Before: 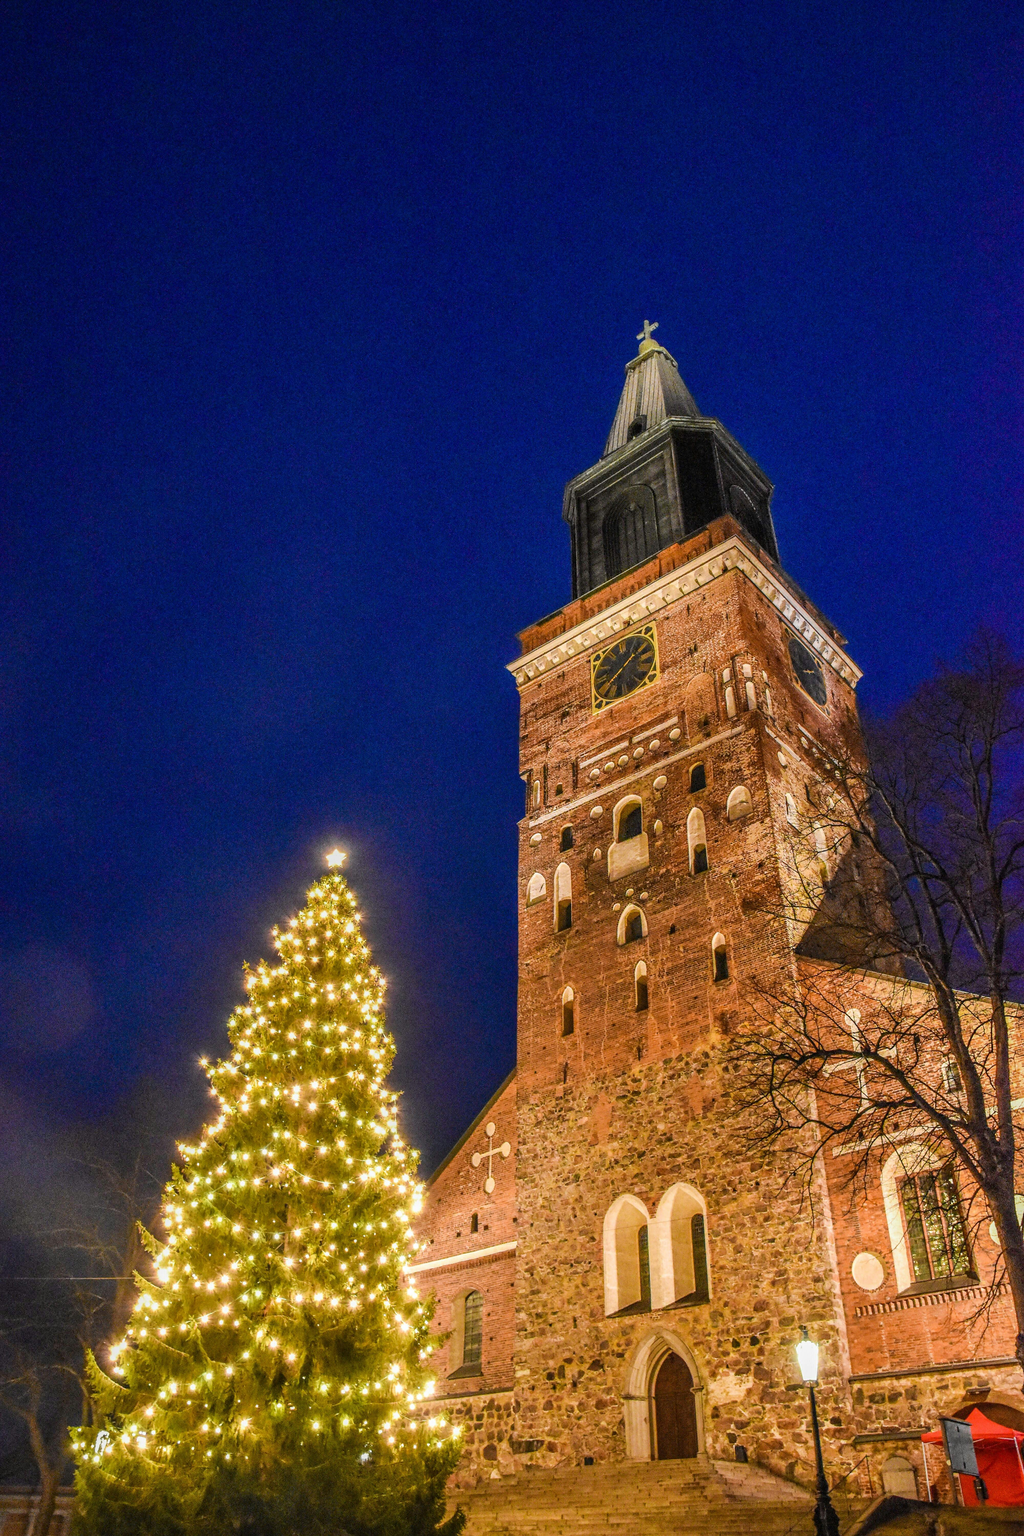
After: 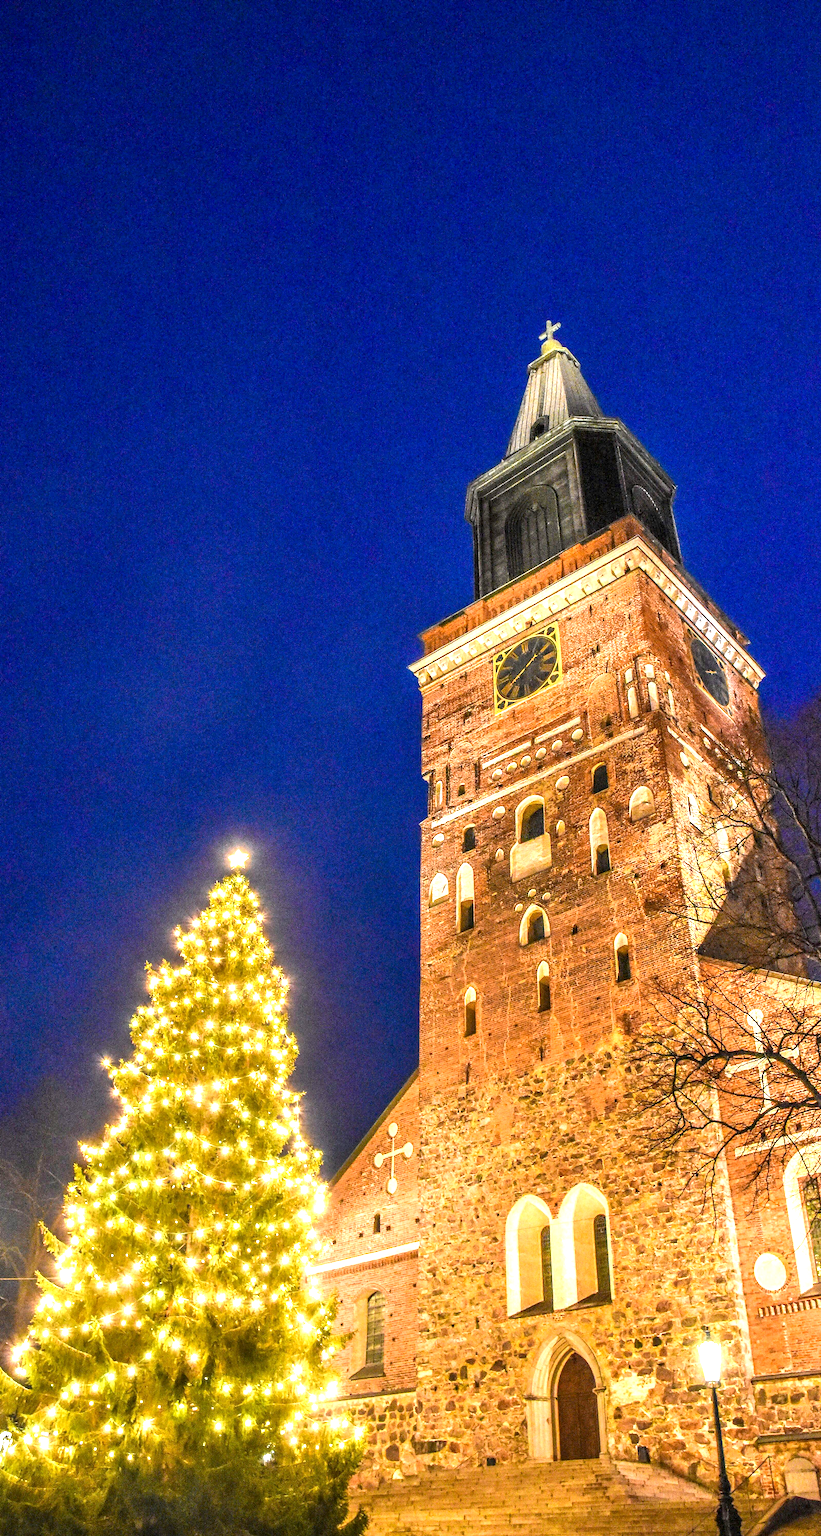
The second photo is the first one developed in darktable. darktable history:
exposure: black level correction 0.001, exposure 1.116 EV, compensate highlight preservation false
crop and rotate: left 9.597%, right 10.195%
